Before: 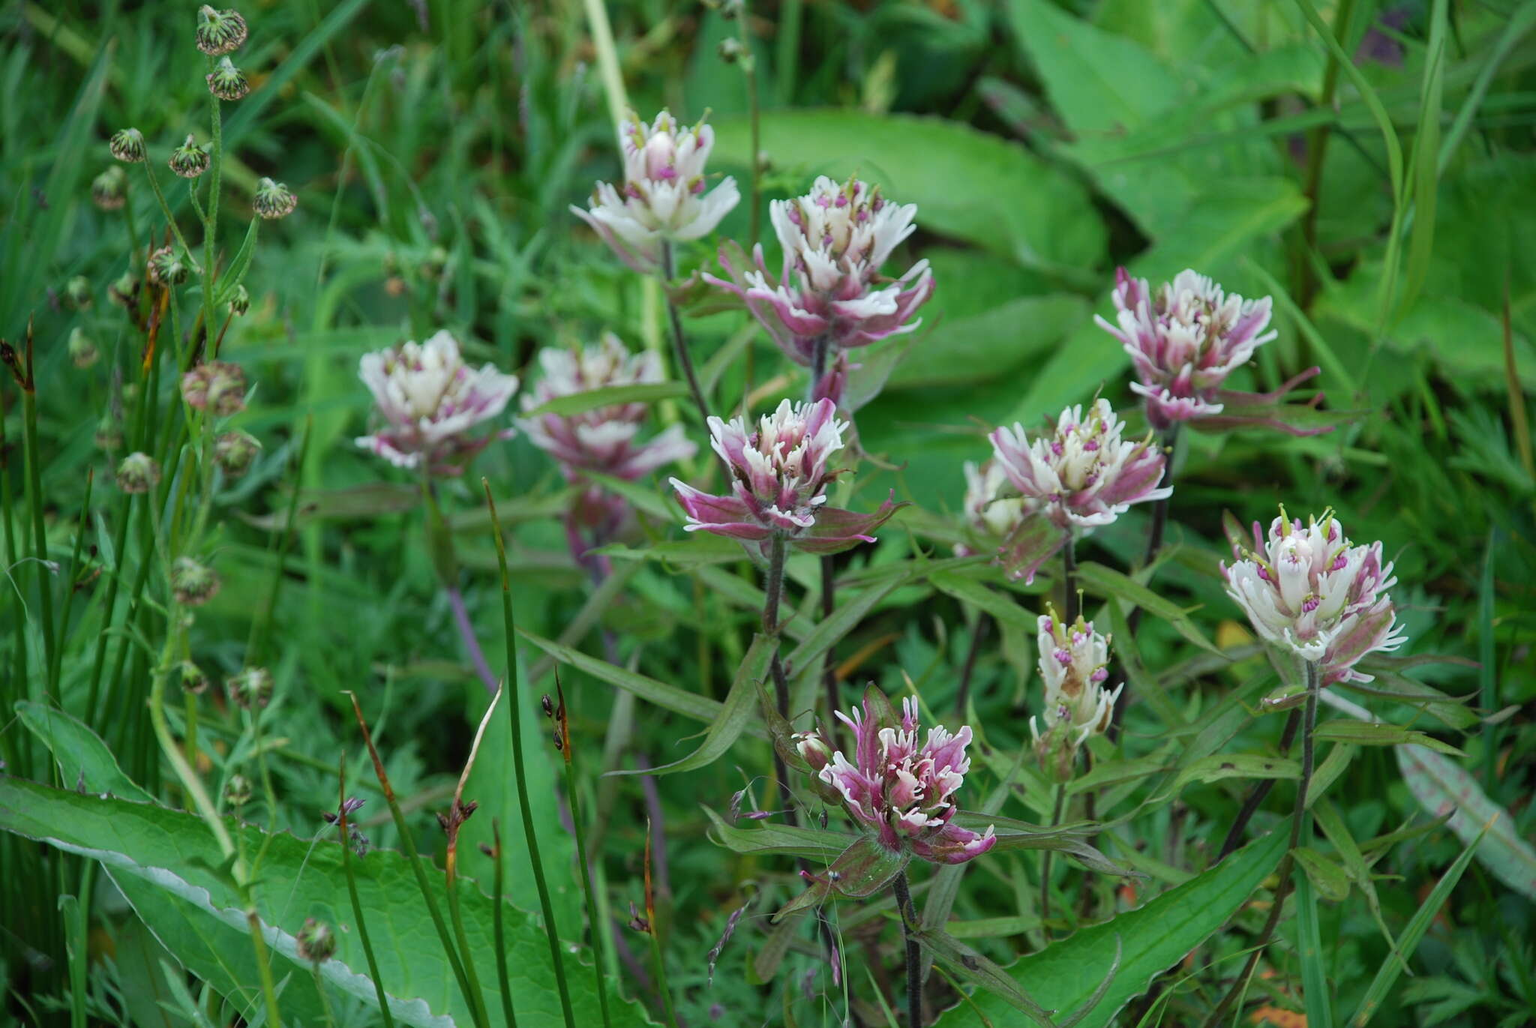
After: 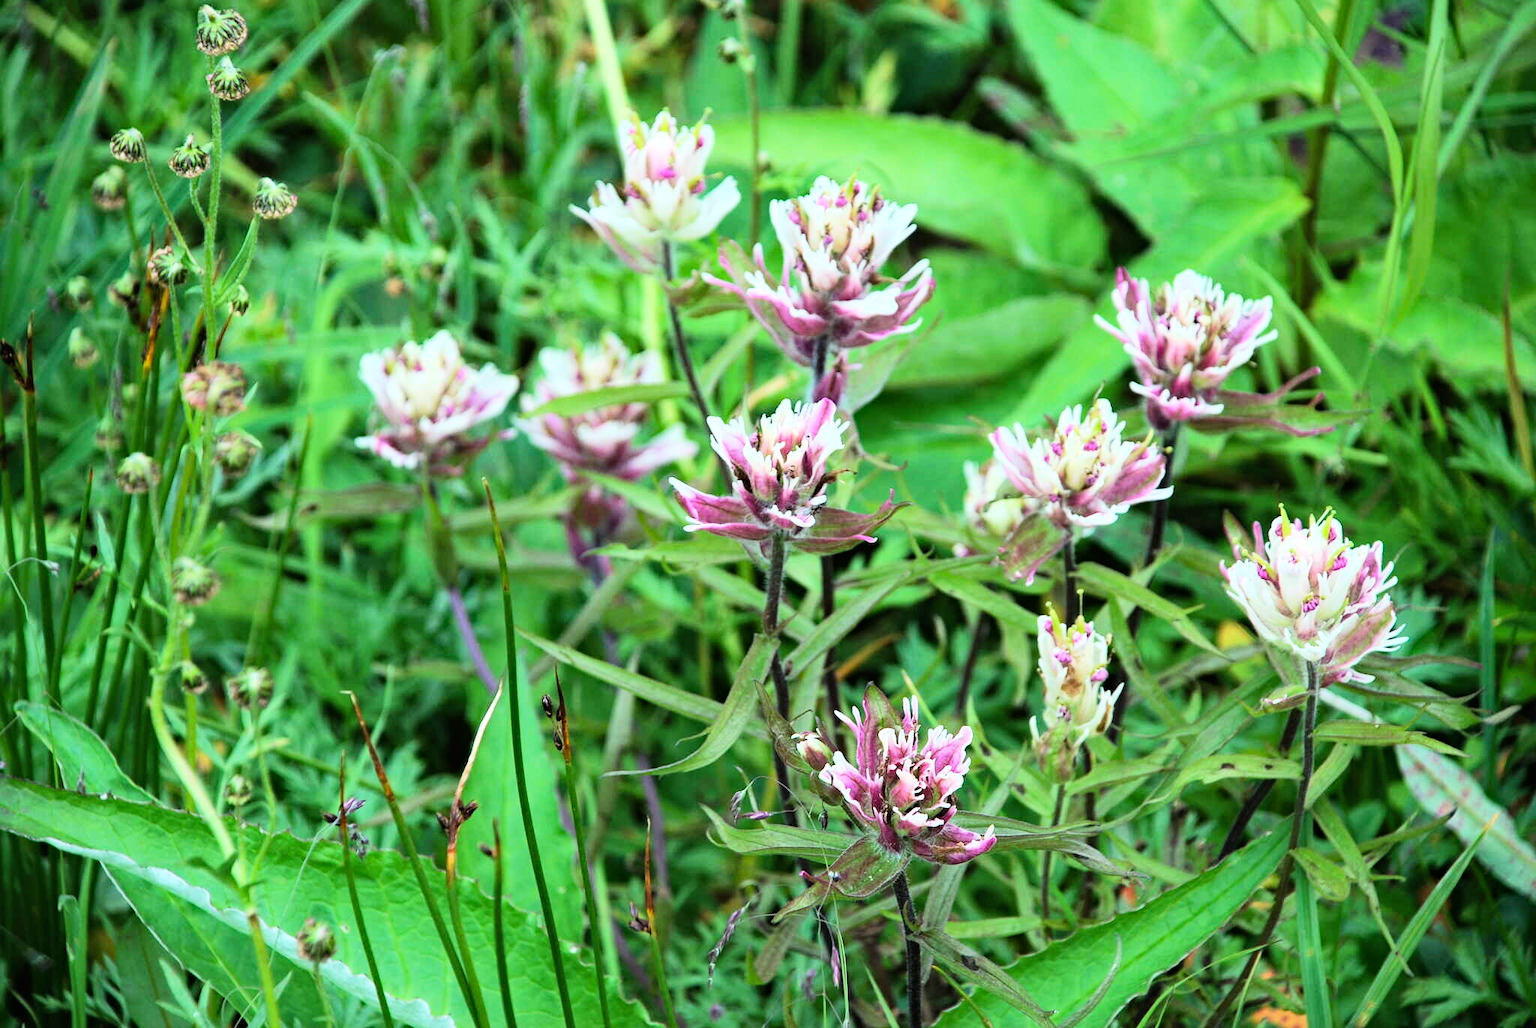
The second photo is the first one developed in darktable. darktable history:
base curve: curves: ch0 [(0, 0) (0.007, 0.004) (0.027, 0.03) (0.046, 0.07) (0.207, 0.54) (0.442, 0.872) (0.673, 0.972) (1, 1)]
haze removal: compatibility mode true, adaptive false
